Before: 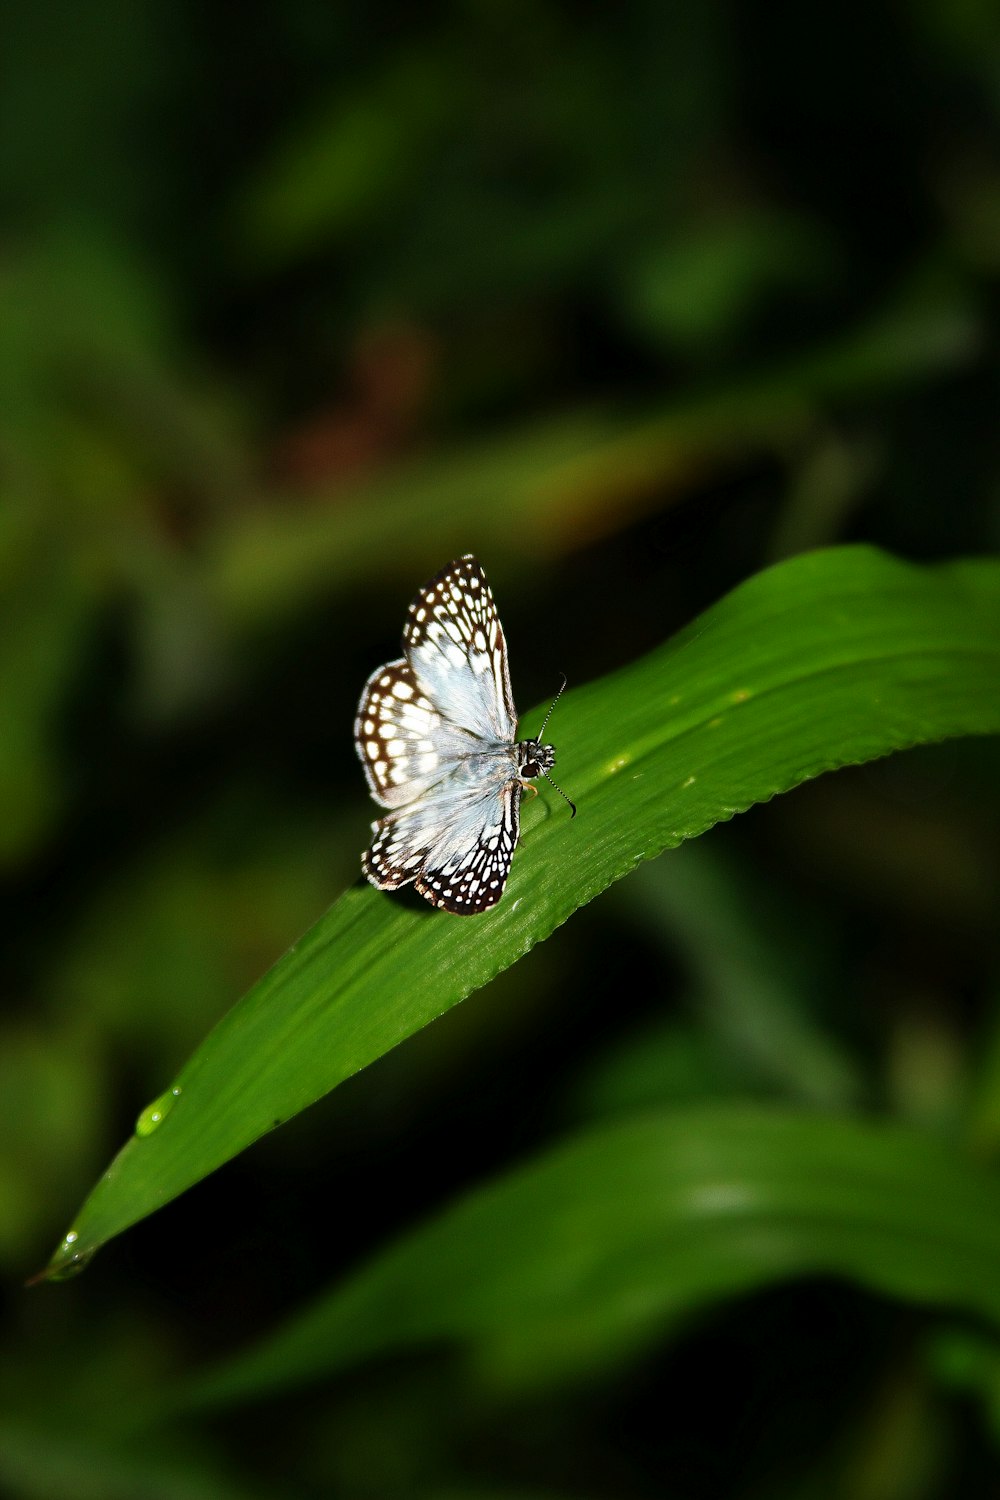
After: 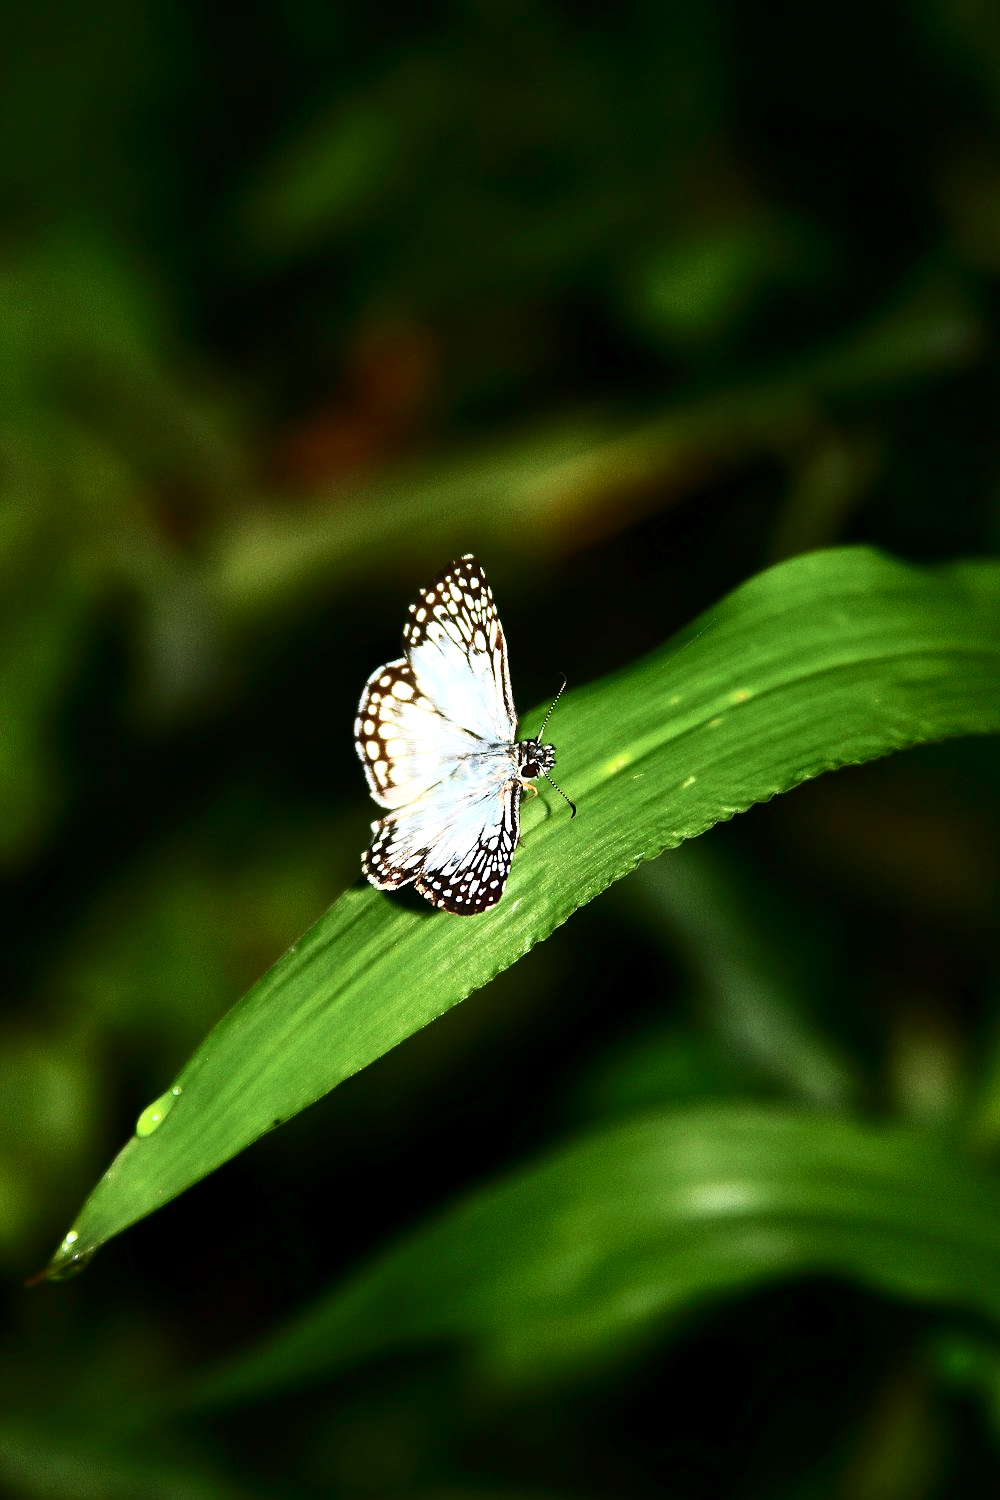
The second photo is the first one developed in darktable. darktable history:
white balance: red 0.988, blue 1.017
contrast brightness saturation: contrast 0.39, brightness 0.1
exposure: exposure 0.648 EV, compensate highlight preservation false
